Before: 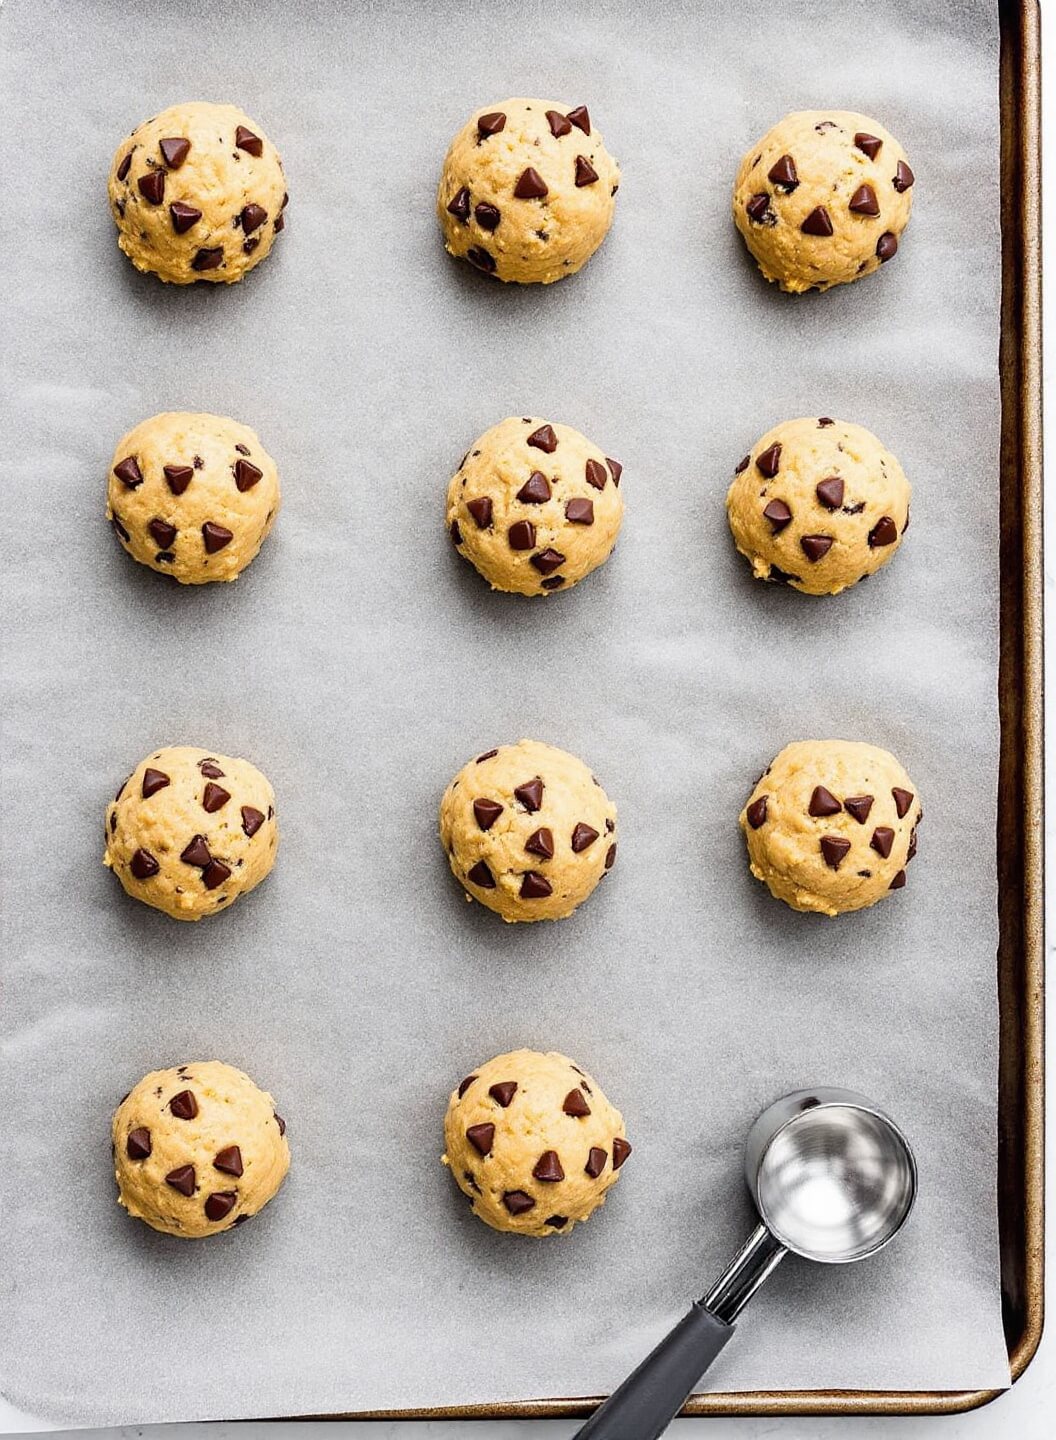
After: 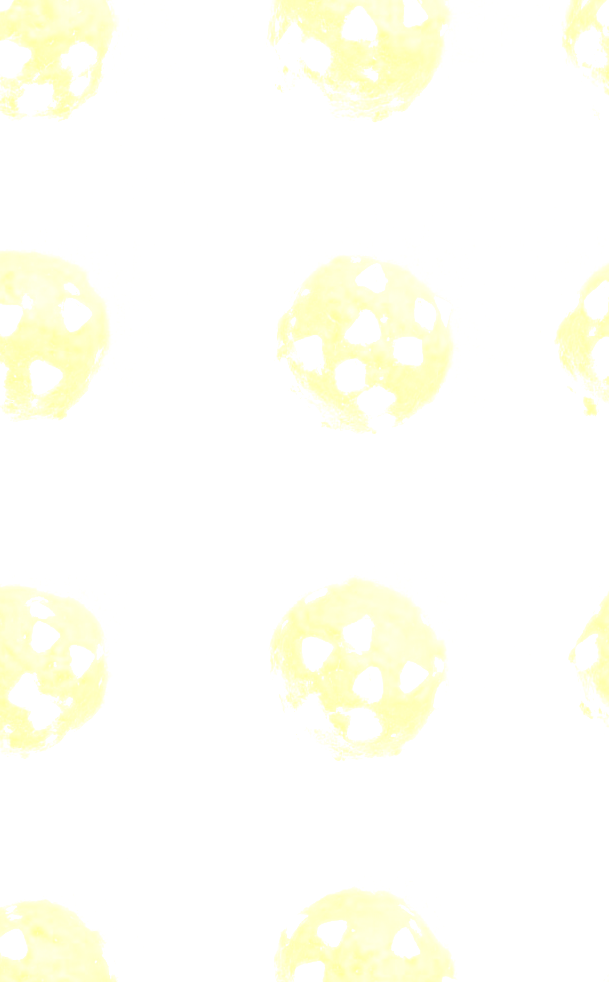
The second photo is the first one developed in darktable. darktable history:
color correction: highlights a* 2.75, highlights b* 5, shadows a* -2.04, shadows b* -4.84, saturation 0.8
contrast brightness saturation: contrast 0.28
crop: left 16.202%, top 11.208%, right 26.045%, bottom 20.557%
bloom: size 85%, threshold 5%, strength 85%
